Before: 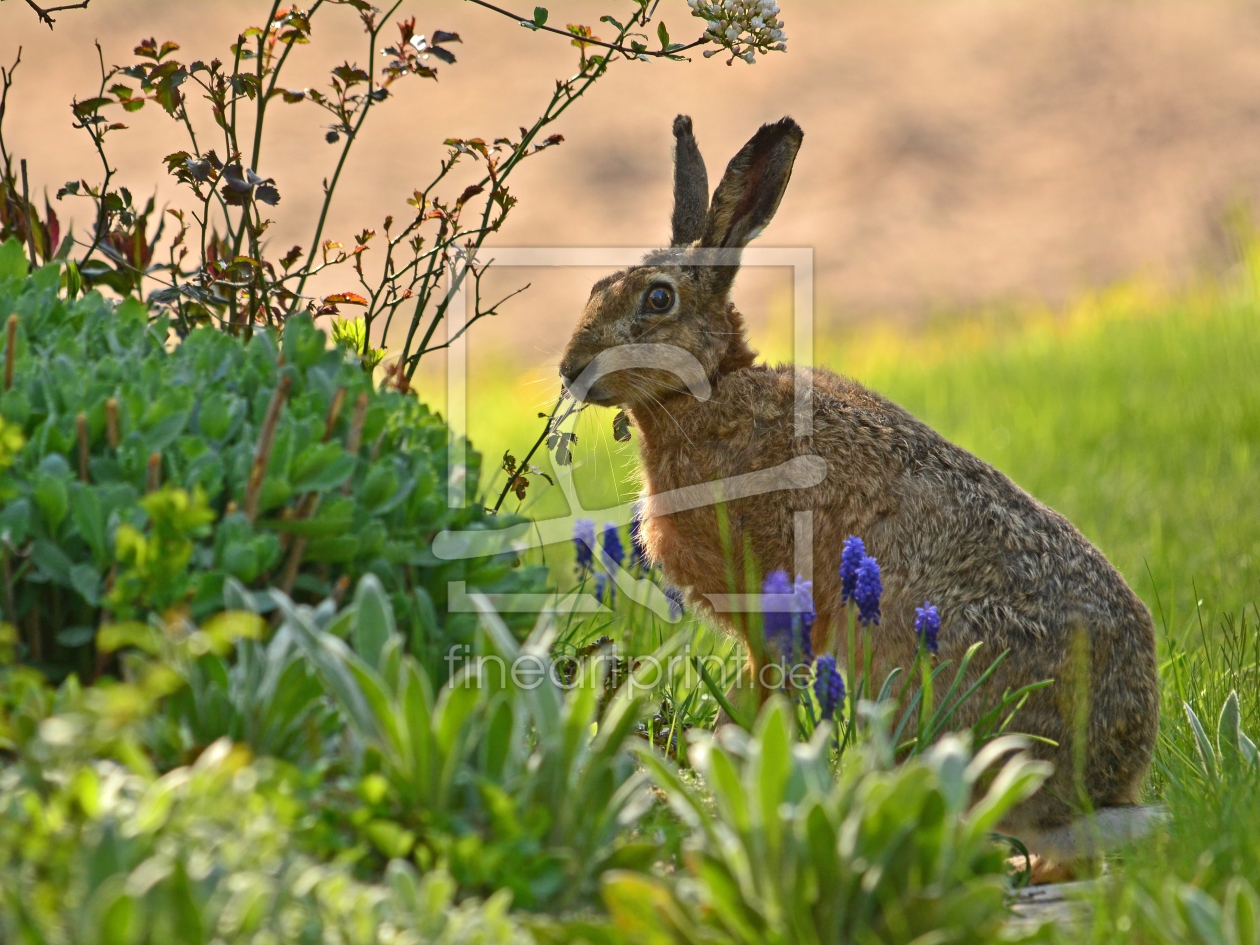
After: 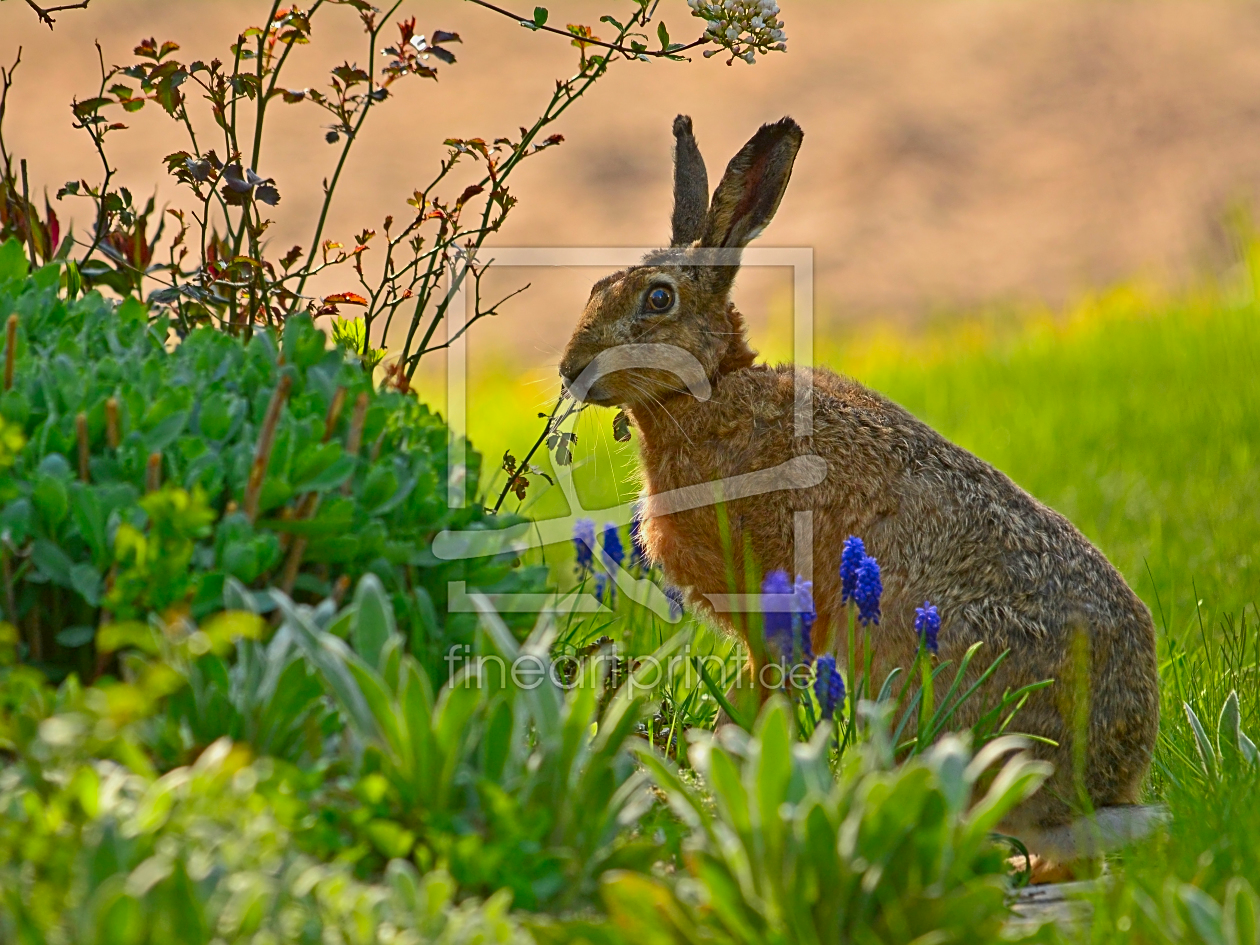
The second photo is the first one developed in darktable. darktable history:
sharpen: on, module defaults
contrast brightness saturation: contrast 0.158, saturation 0.332
tone equalizer: -8 EV 0.221 EV, -7 EV 0.446 EV, -6 EV 0.454 EV, -5 EV 0.259 EV, -3 EV -0.249 EV, -2 EV -0.393 EV, -1 EV -0.406 EV, +0 EV -0.263 EV, edges refinement/feathering 500, mask exposure compensation -1.57 EV, preserve details no
